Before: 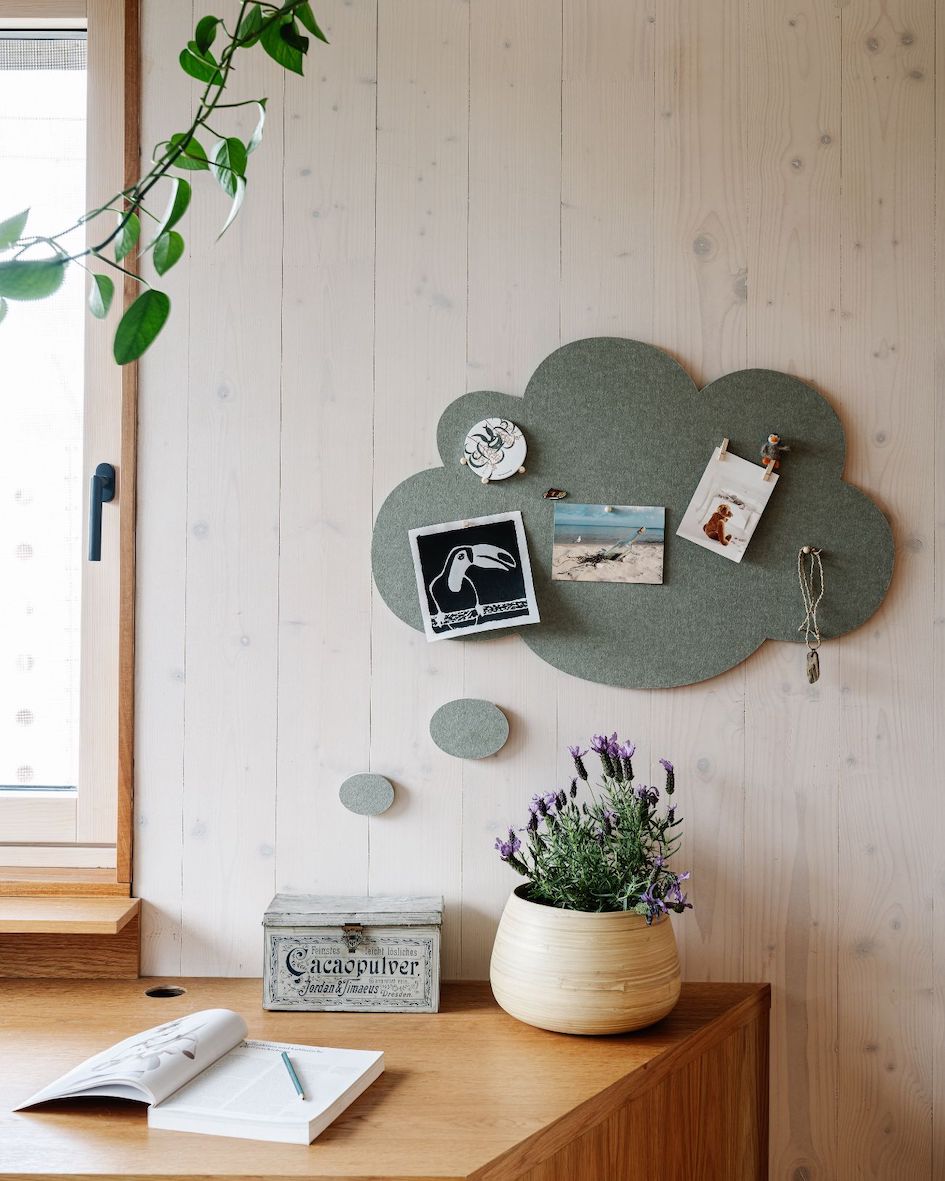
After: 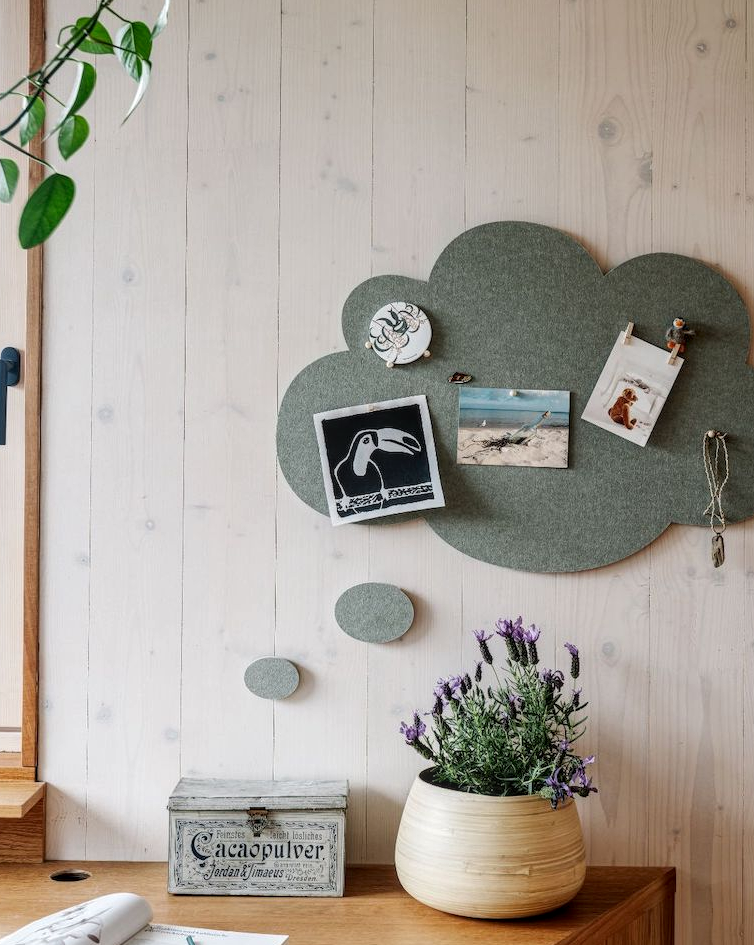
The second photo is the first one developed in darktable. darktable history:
local contrast: on, module defaults
crop and rotate: left 10.074%, top 9.945%, right 10.074%, bottom 9.986%
